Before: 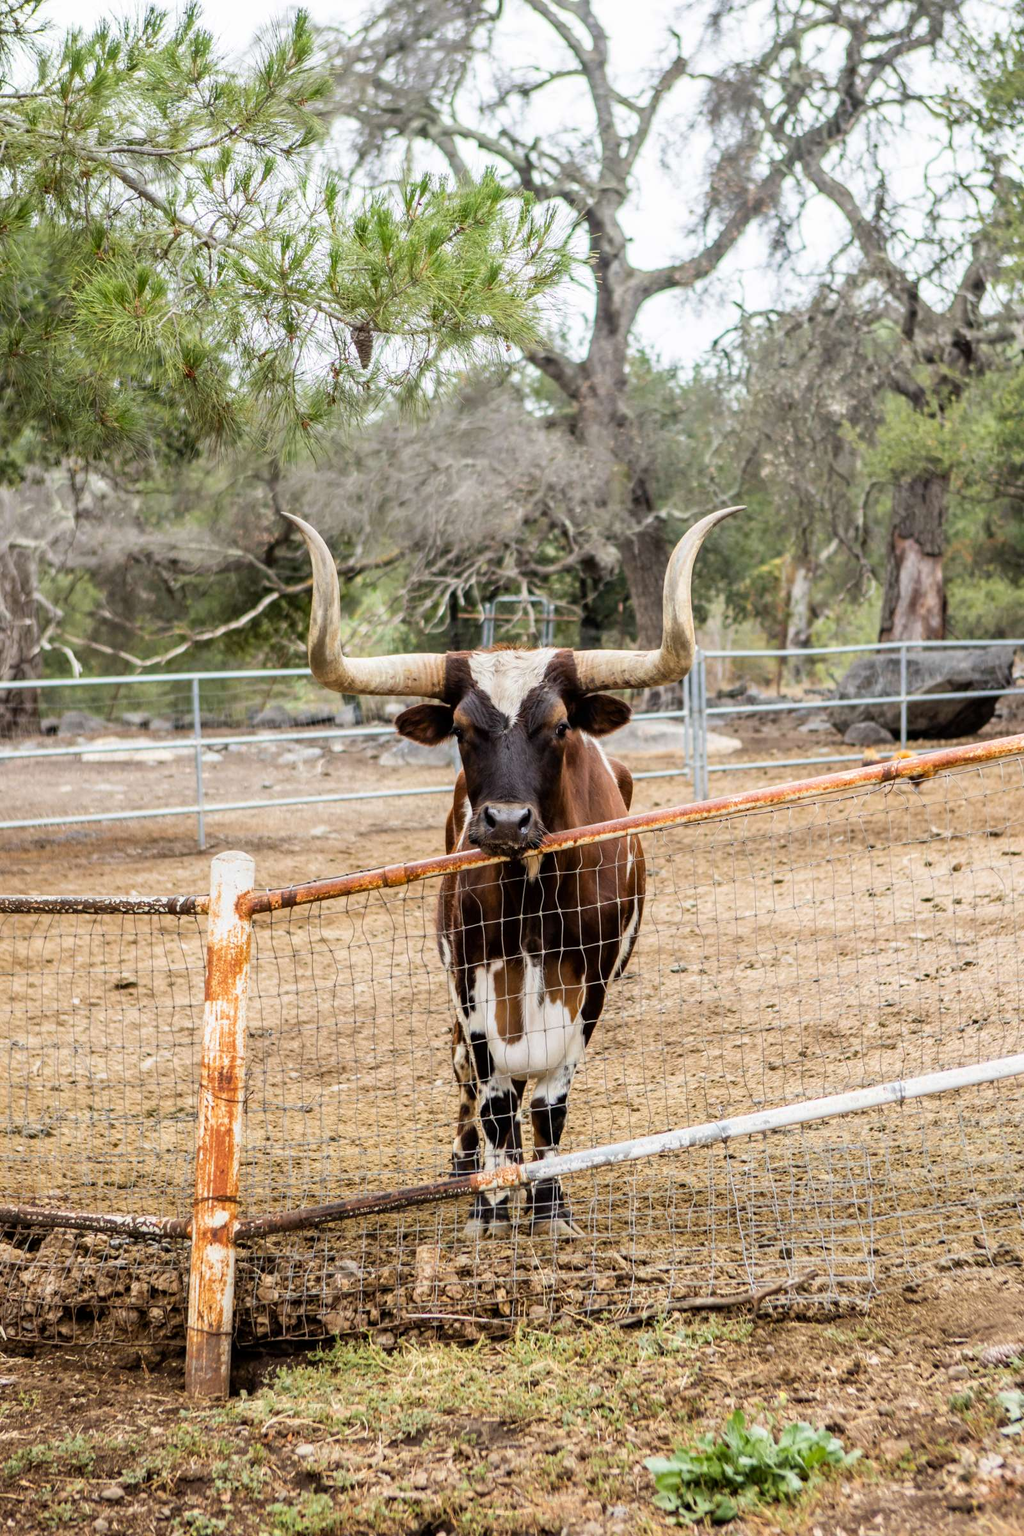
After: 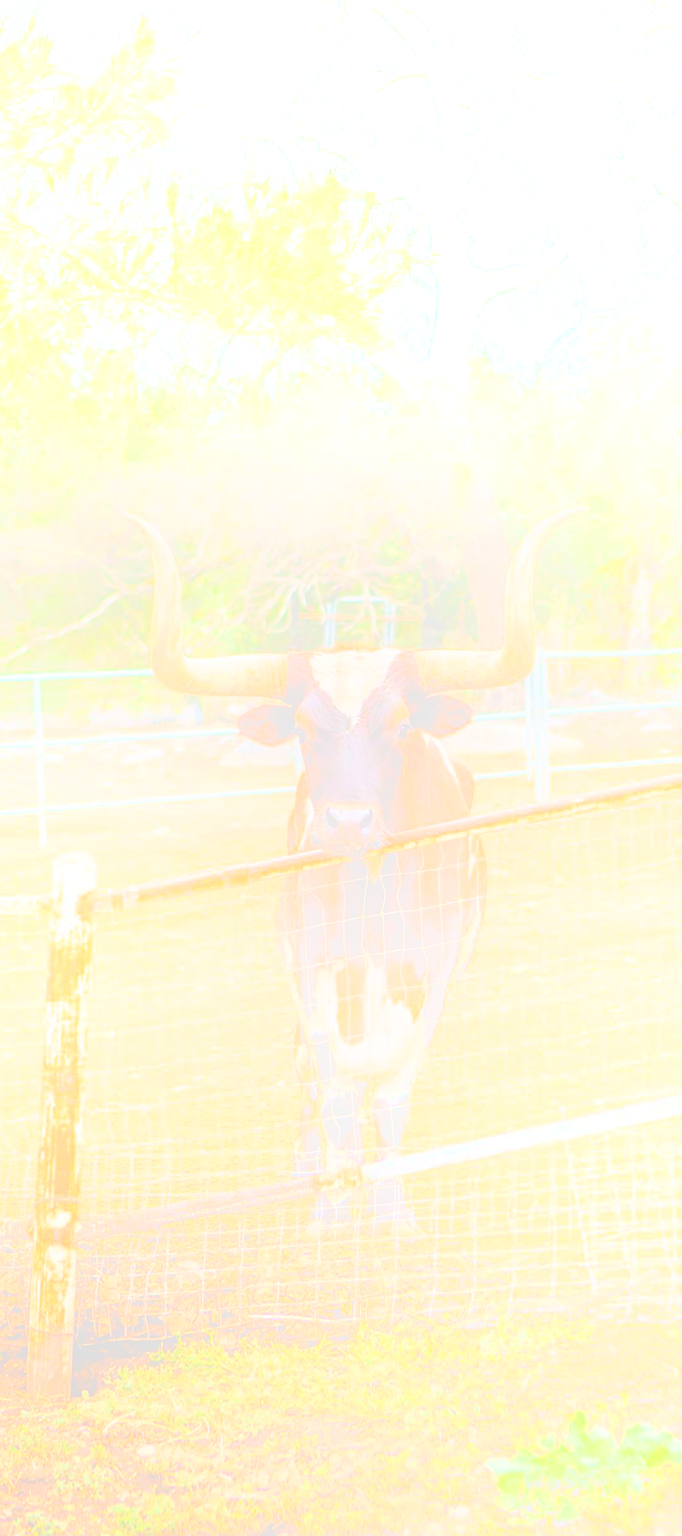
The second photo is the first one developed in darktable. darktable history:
crop and rotate: left 15.546%, right 17.787%
bloom: size 70%, threshold 25%, strength 70%
sharpen: on, module defaults
